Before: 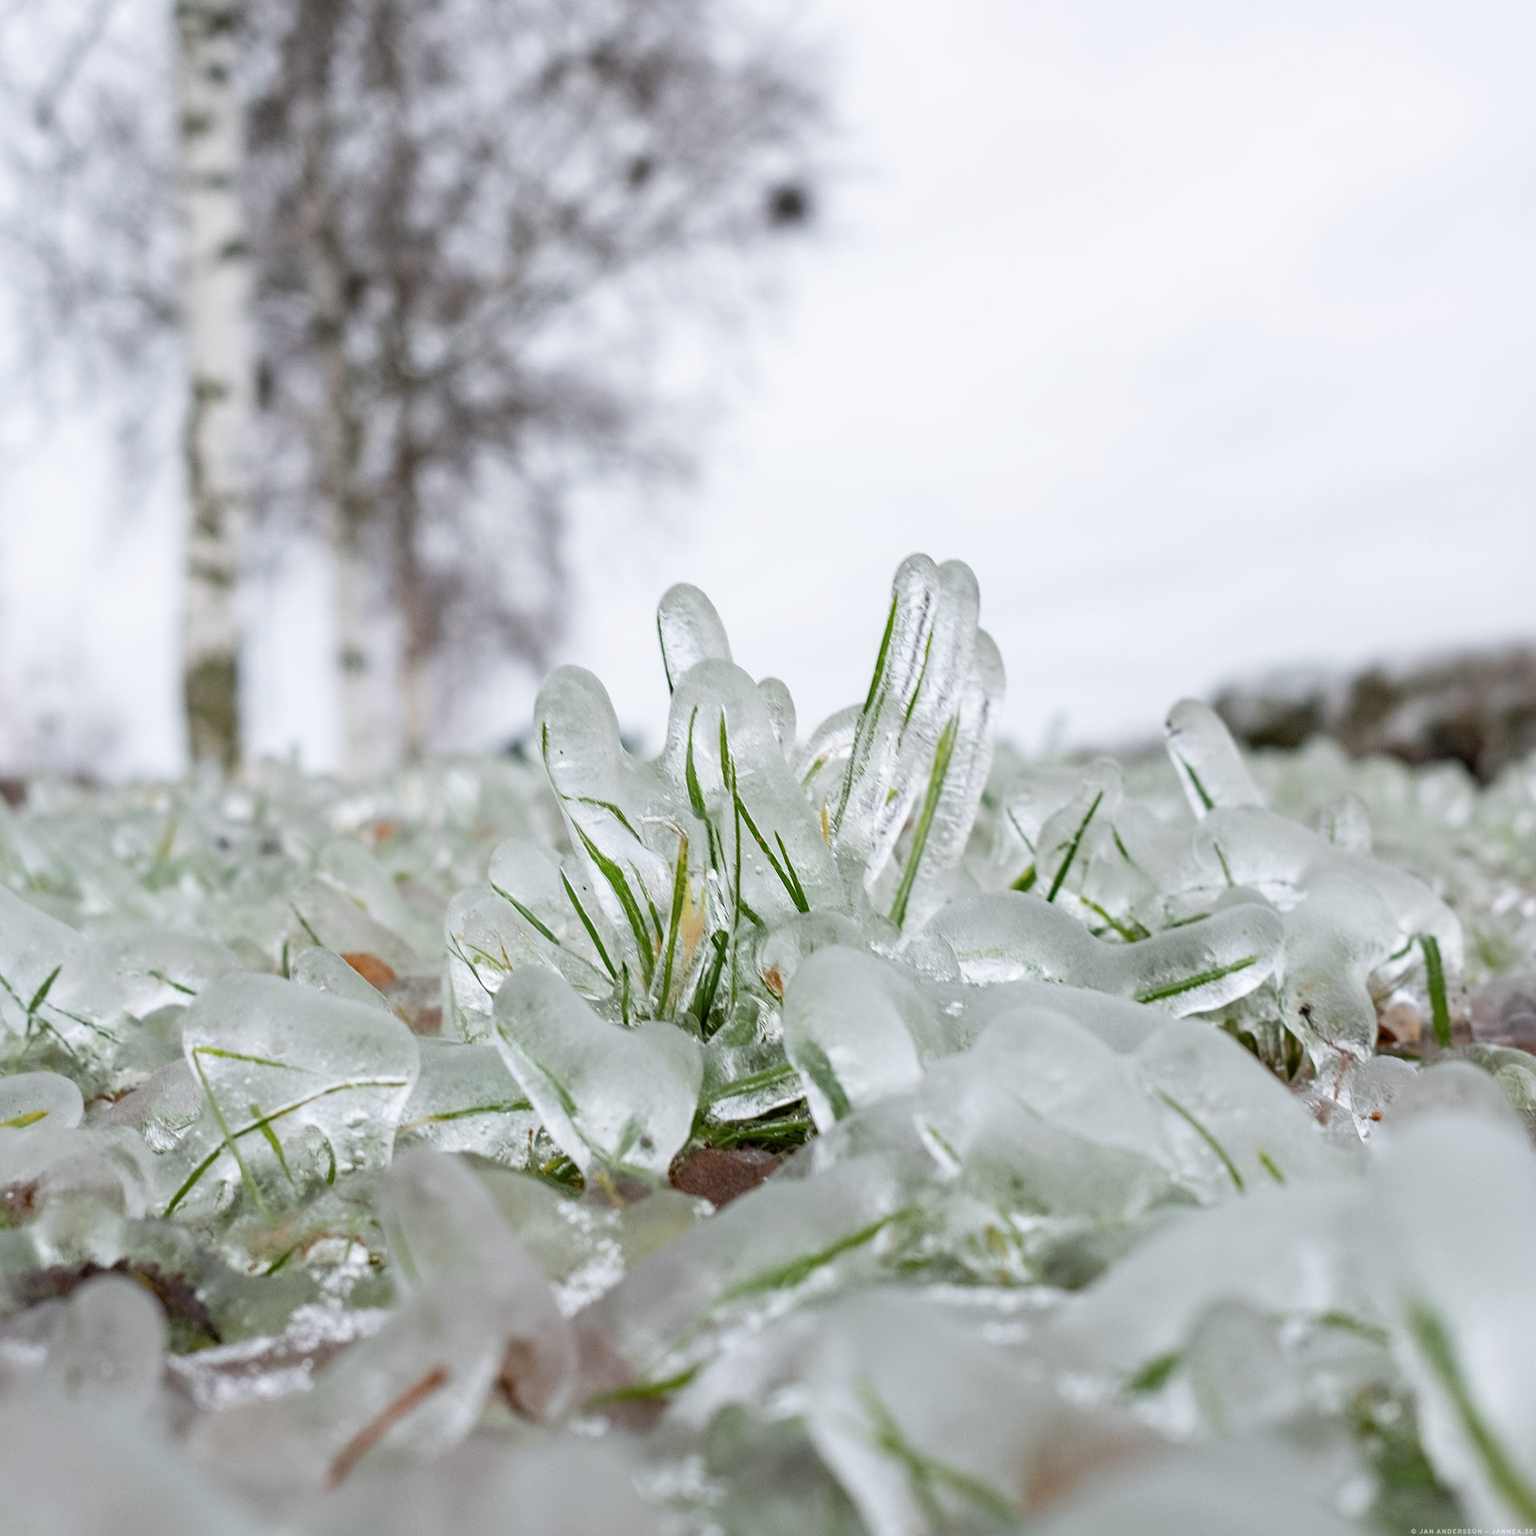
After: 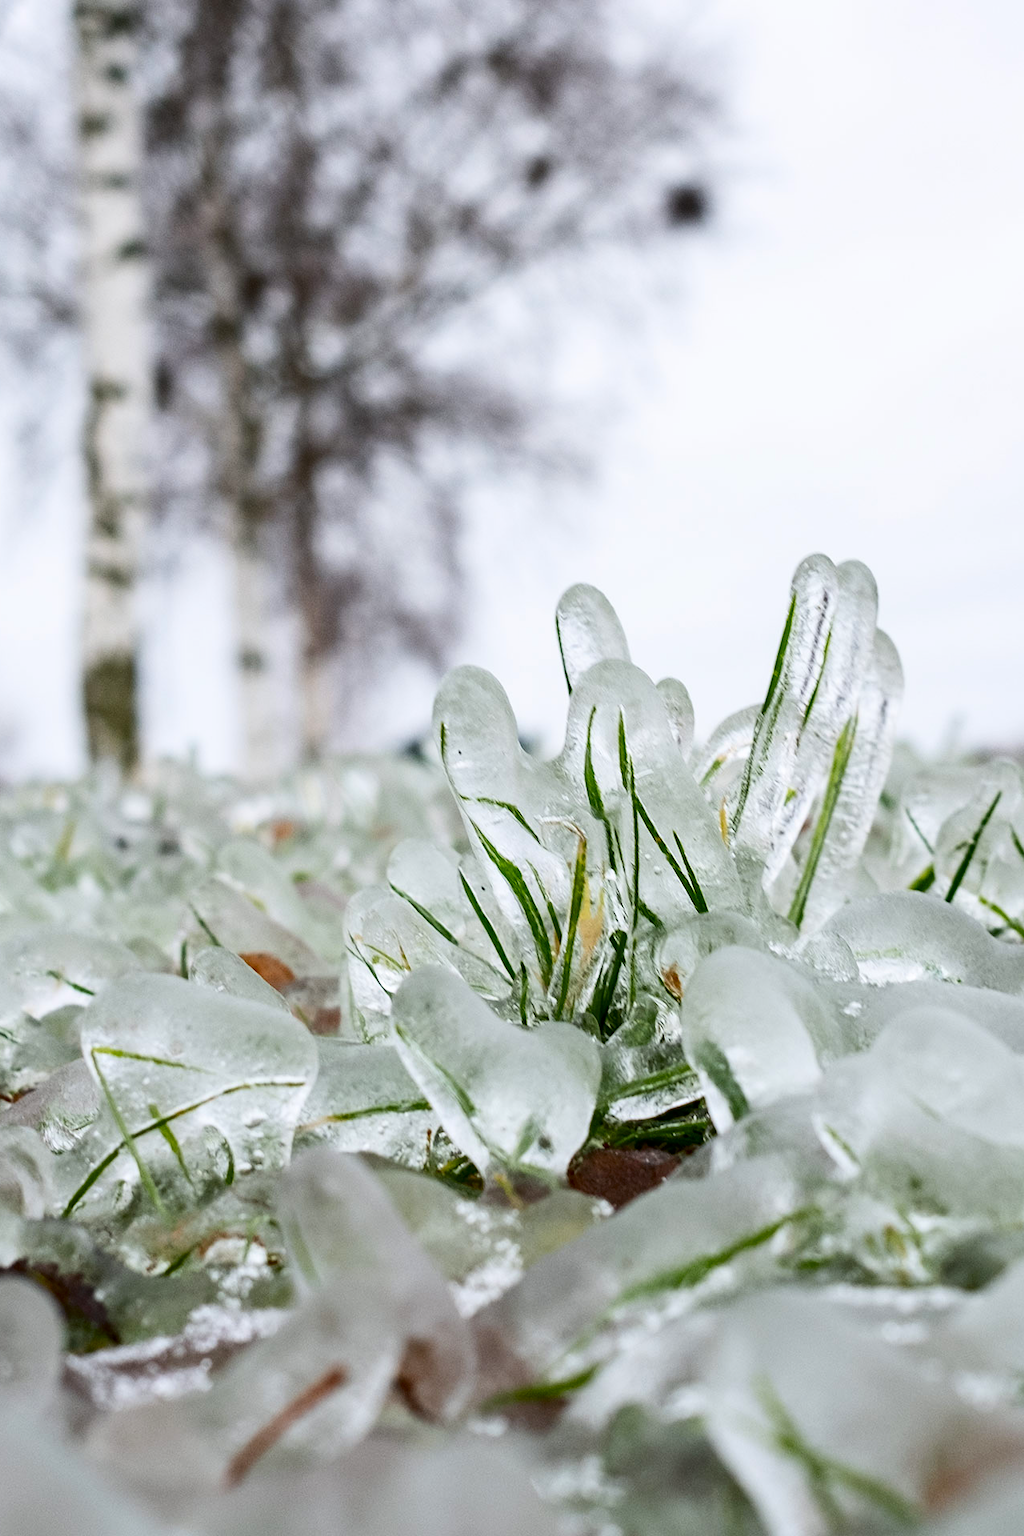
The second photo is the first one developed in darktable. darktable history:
crop and rotate: left 6.617%, right 26.717%
contrast brightness saturation: contrast 0.21, brightness -0.11, saturation 0.21
